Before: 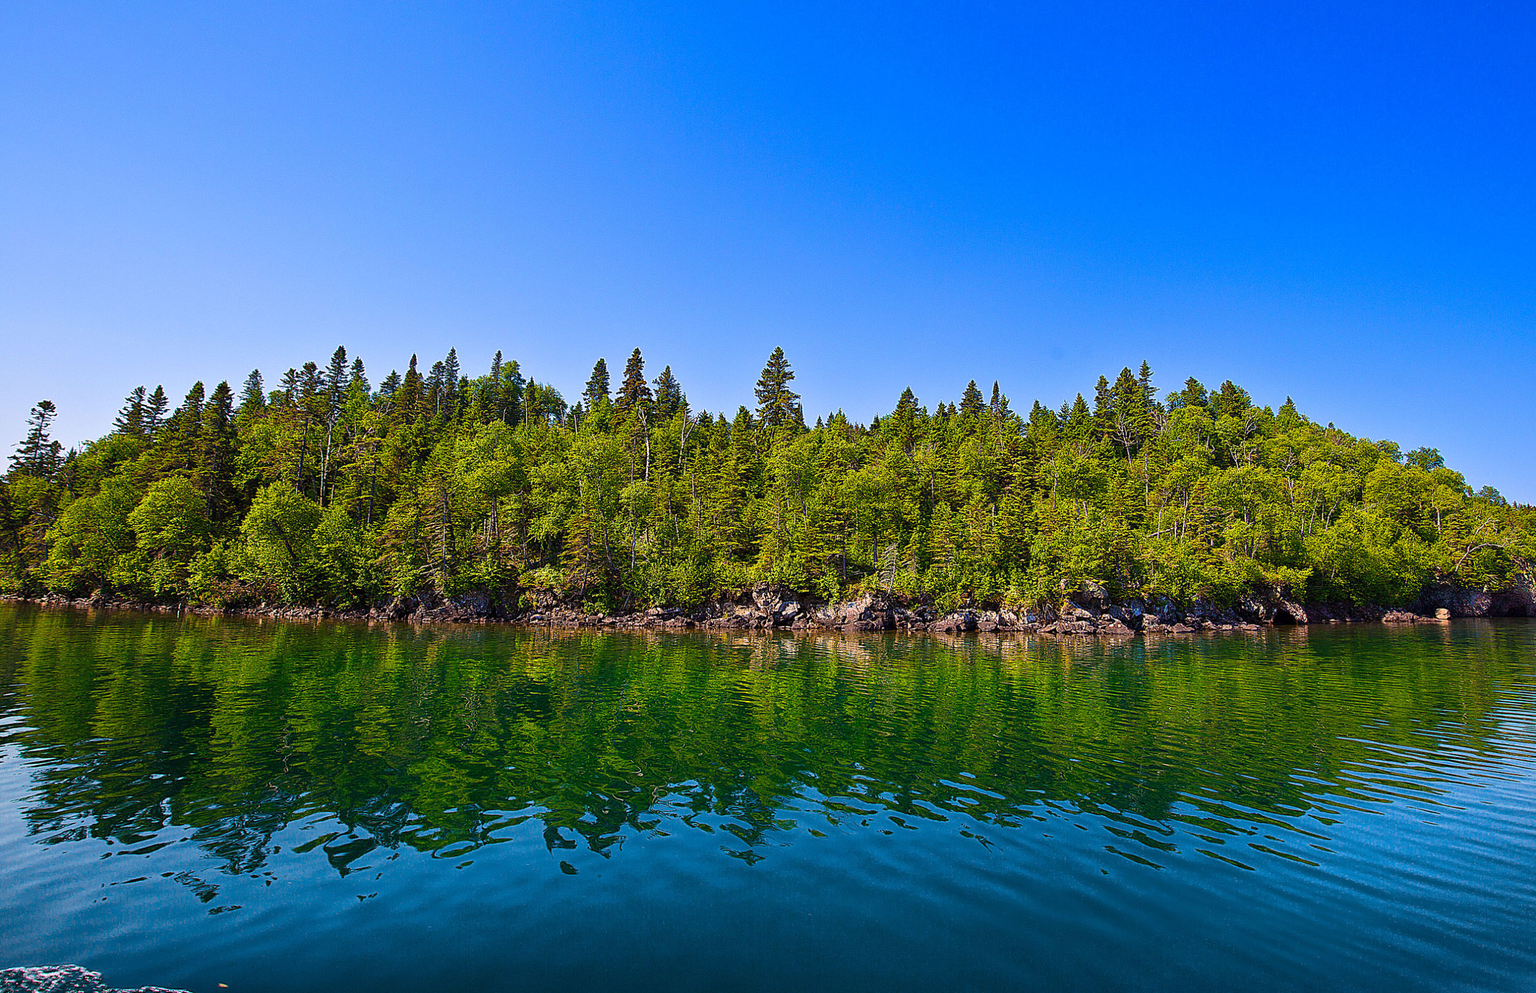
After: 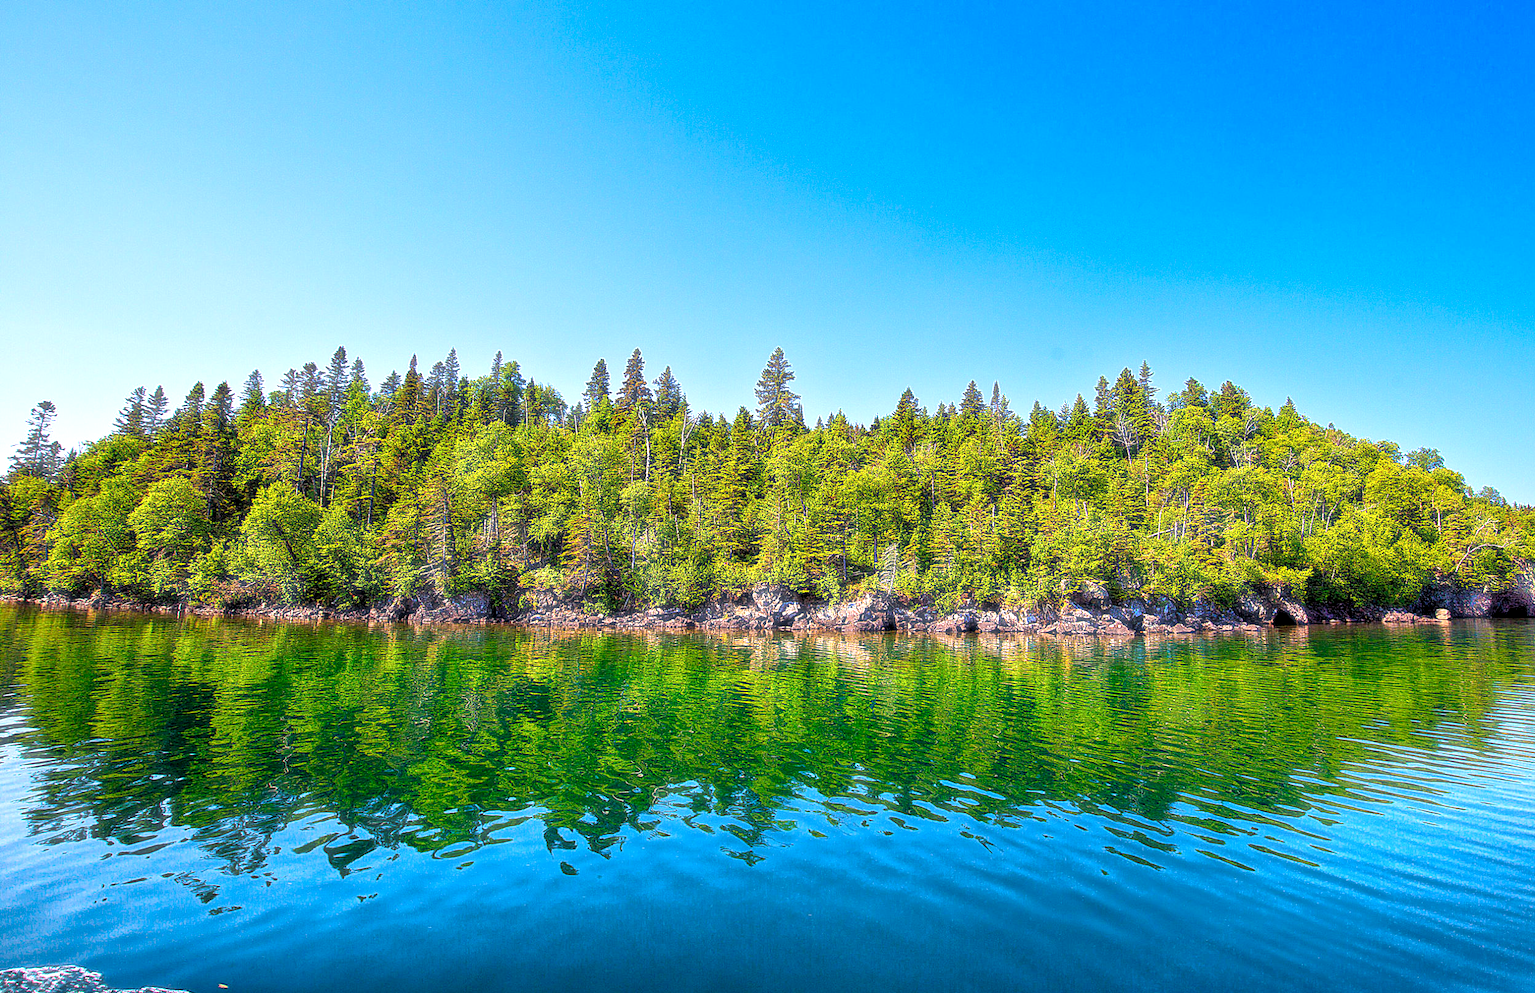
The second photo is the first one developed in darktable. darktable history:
local contrast: highlights 55%, shadows 52%, detail 130%, midtone range 0.452
haze removal: strength -0.1, adaptive false
levels: levels [0.036, 0.364, 0.827]
exposure: black level correction 0.002, compensate highlight preservation false
